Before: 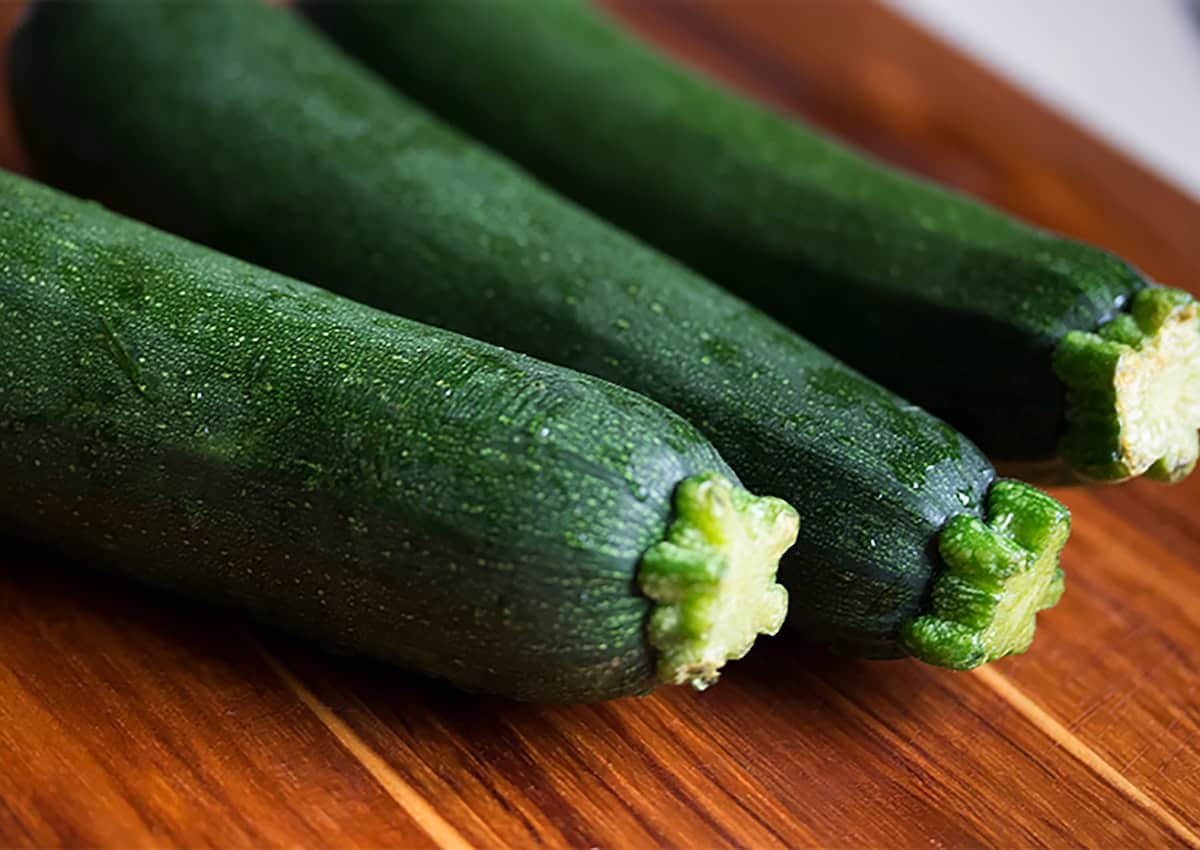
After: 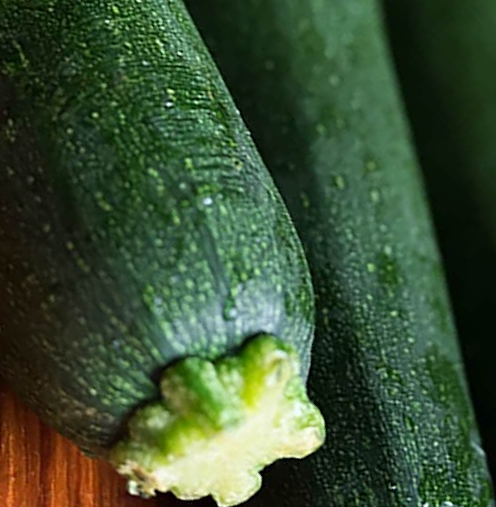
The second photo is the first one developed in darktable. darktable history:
crop and rotate: angle -46.14°, top 16.586%, right 0.83%, bottom 11.618%
